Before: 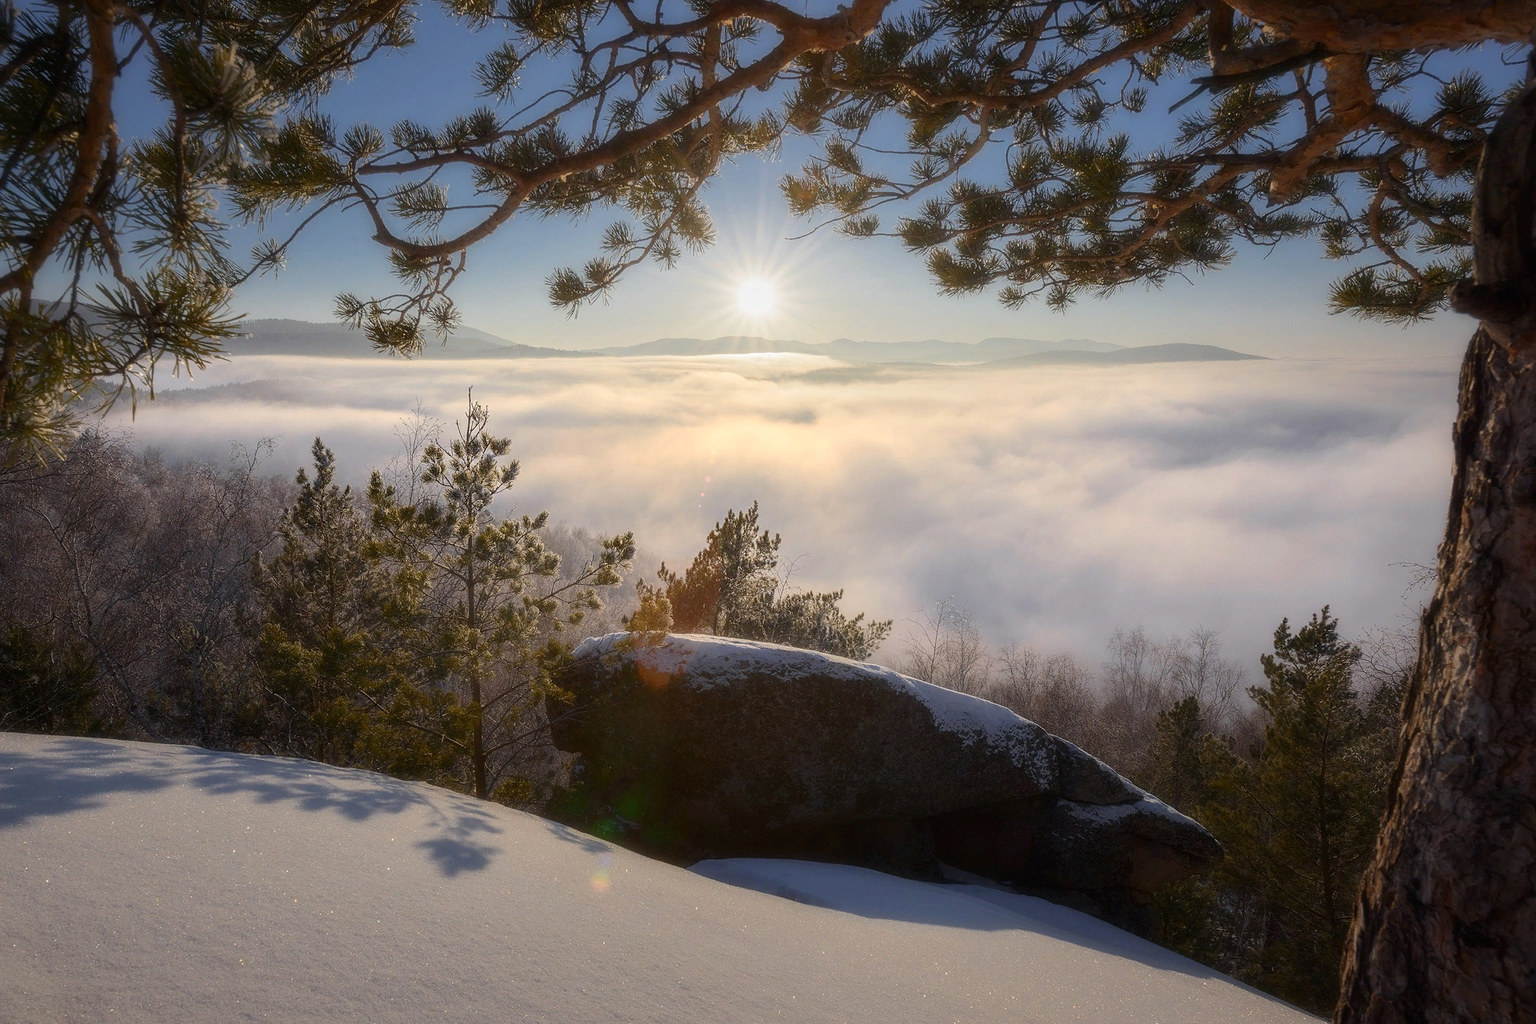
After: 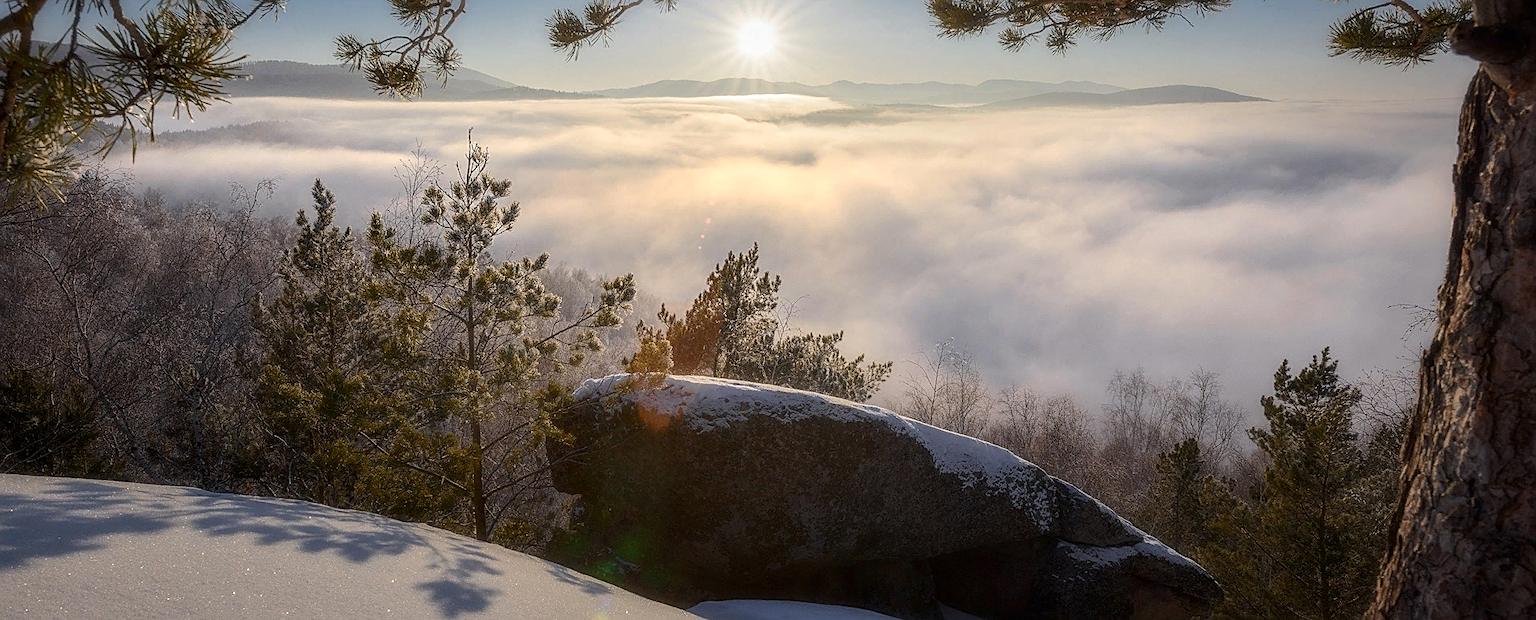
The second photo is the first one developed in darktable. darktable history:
sharpen: on, module defaults
local contrast: on, module defaults
crop and rotate: top 25.266%, bottom 14.038%
